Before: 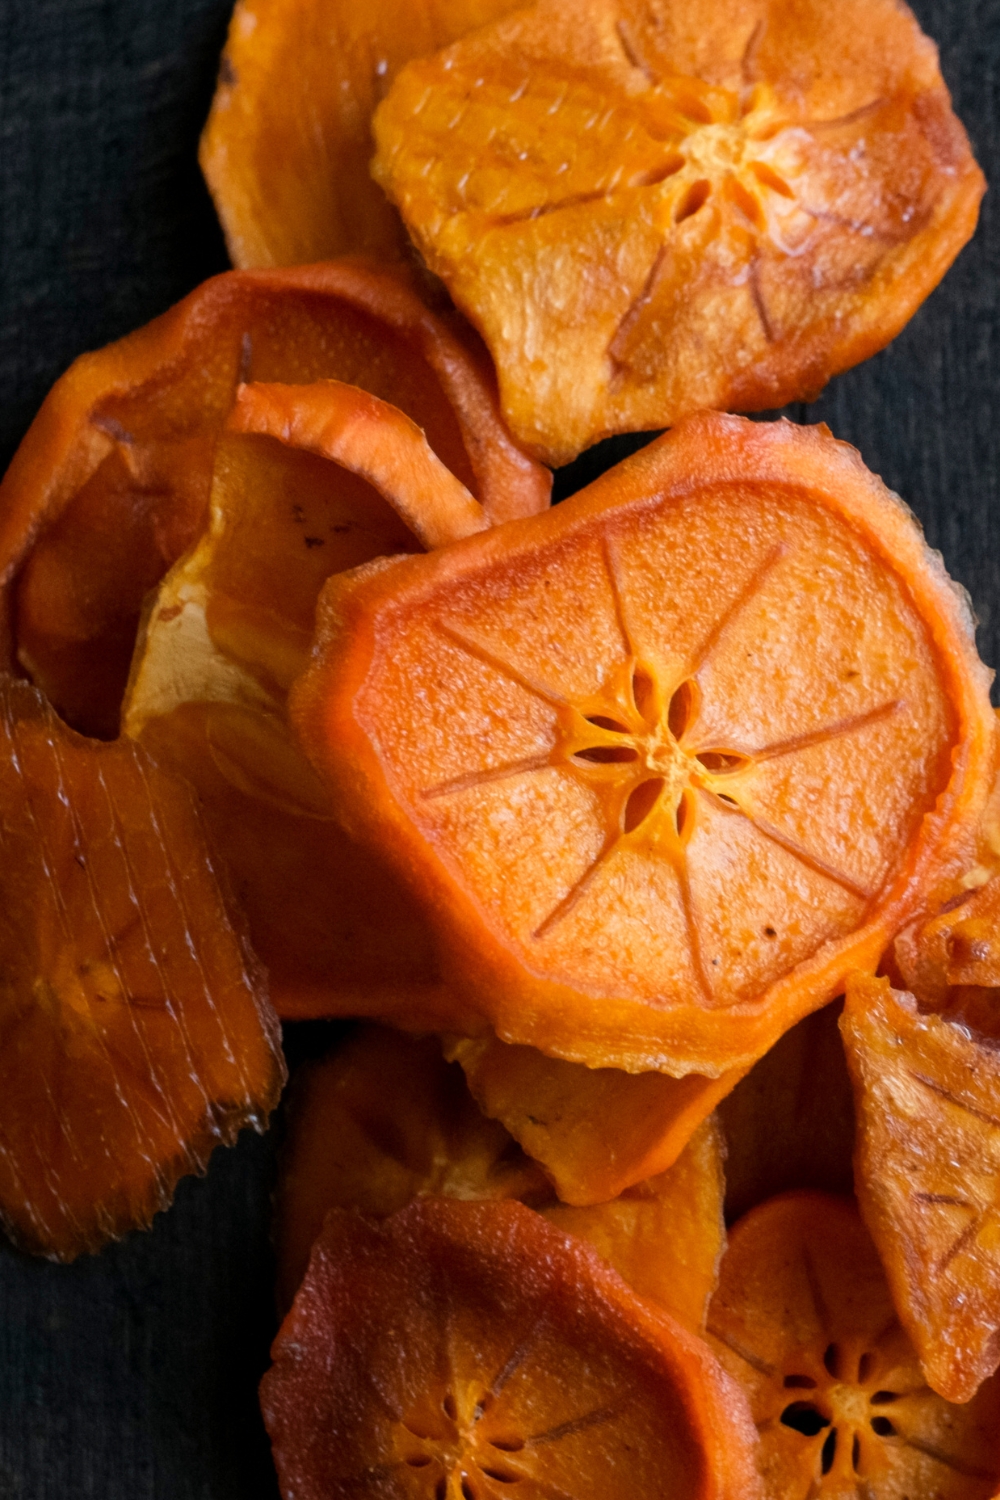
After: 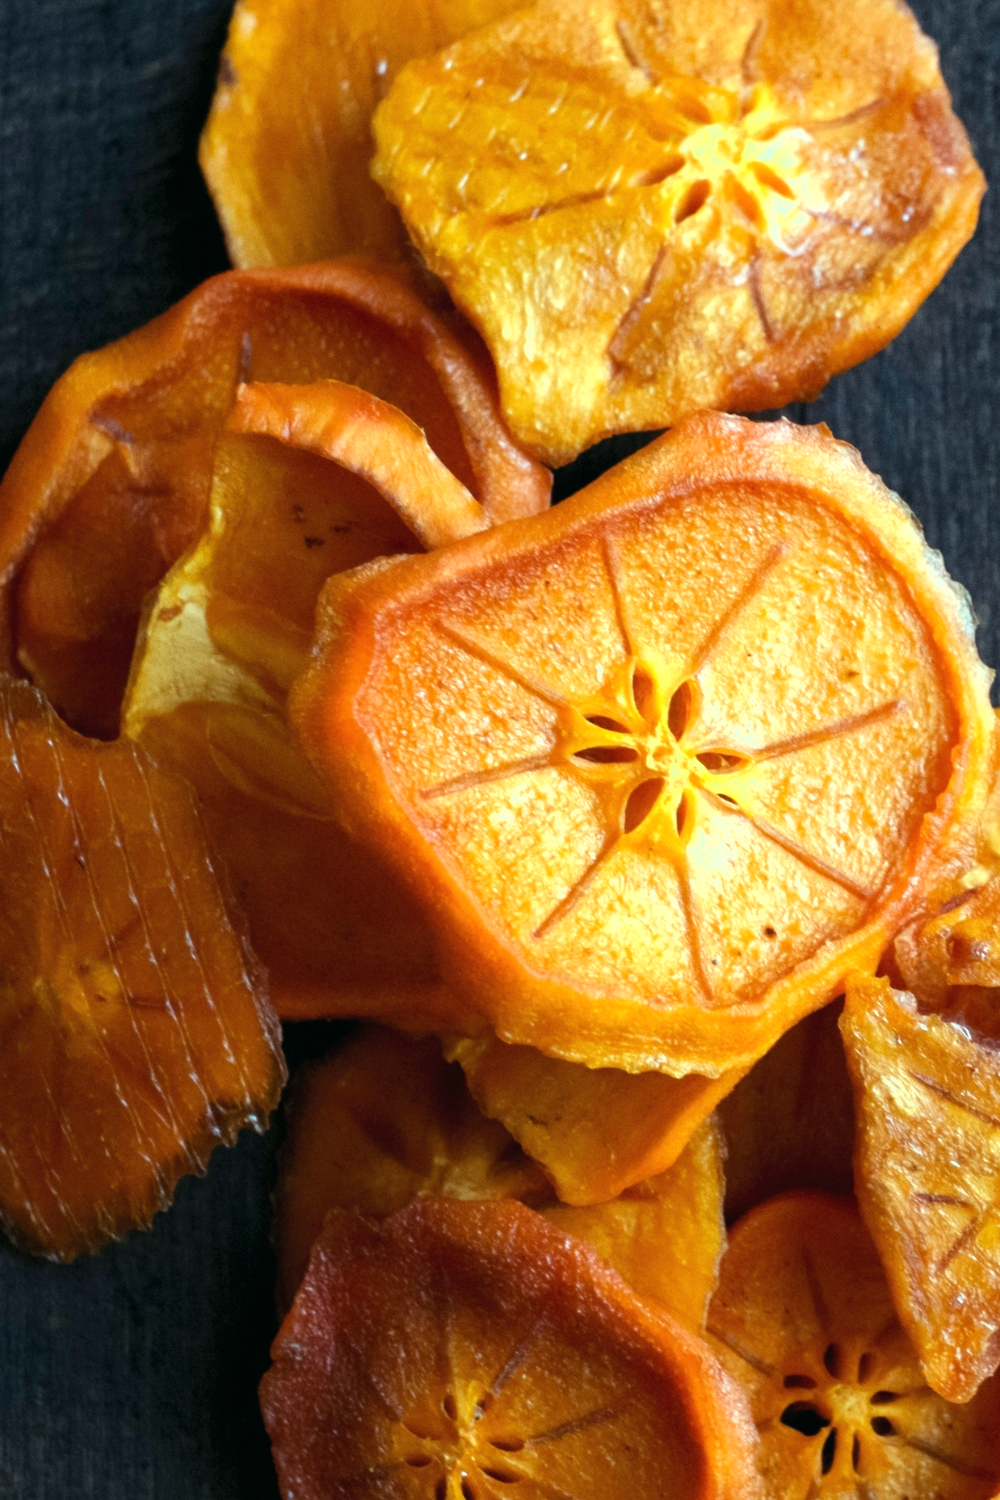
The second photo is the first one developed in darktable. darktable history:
exposure: black level correction 0, exposure 0.7 EV, compensate exposure bias true, compensate highlight preservation false
color balance: mode lift, gamma, gain (sRGB), lift [0.997, 0.979, 1.021, 1.011], gamma [1, 1.084, 0.916, 0.998], gain [1, 0.87, 1.13, 1.101], contrast 4.55%, contrast fulcrum 38.24%, output saturation 104.09%
fill light: on, module defaults
